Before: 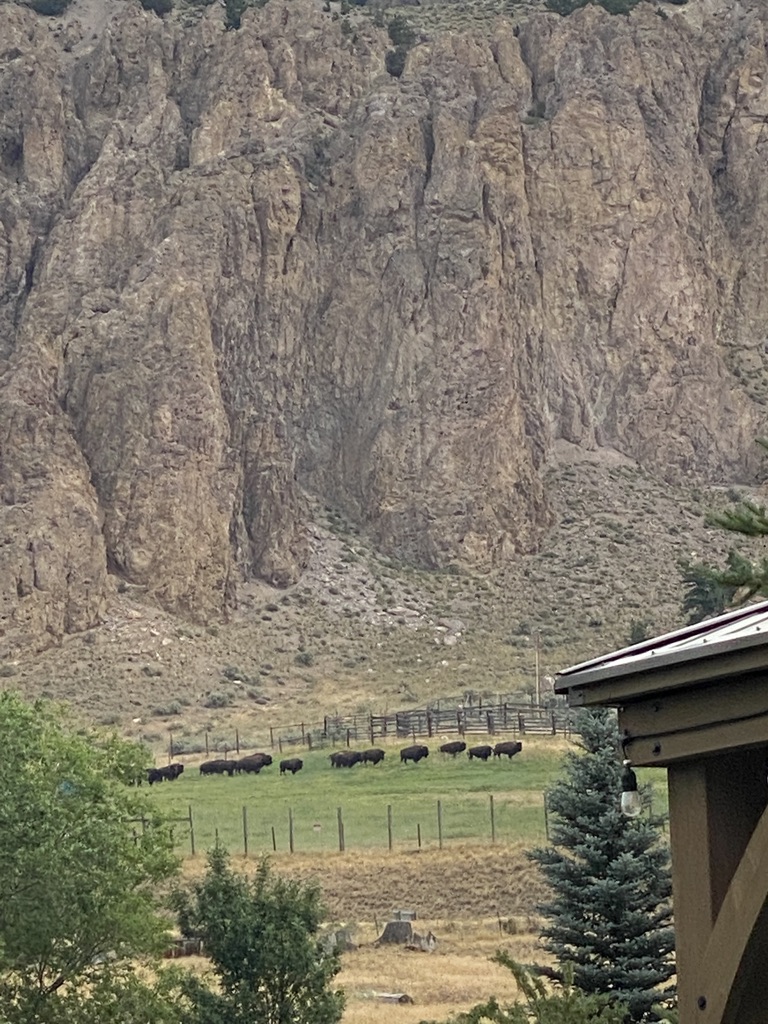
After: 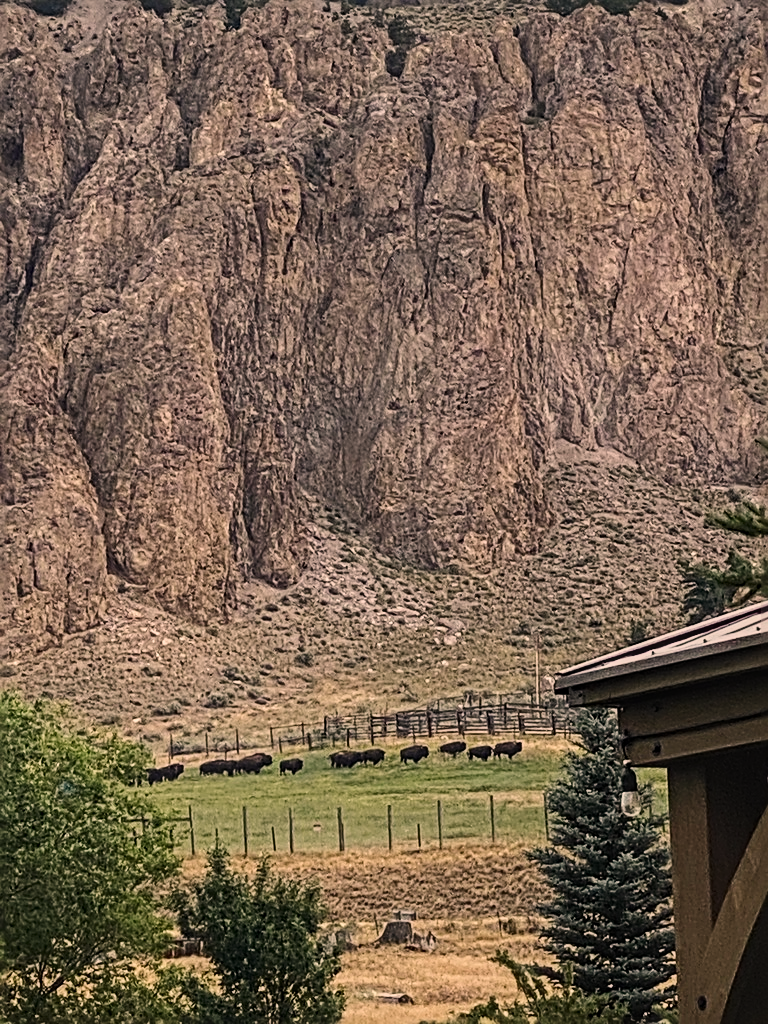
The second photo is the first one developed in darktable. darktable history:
contrast brightness saturation: contrast 0.24, brightness -0.24, saturation 0.14
sharpen: radius 2.584, amount 0.688
filmic rgb: black relative exposure -7.65 EV, white relative exposure 4.56 EV, hardness 3.61
local contrast: detail 130%
rotate and perspective: automatic cropping off
exposure: black level correction -0.041, exposure 0.064 EV, compensate highlight preservation false
color correction: highlights a* 11.96, highlights b* 11.58
